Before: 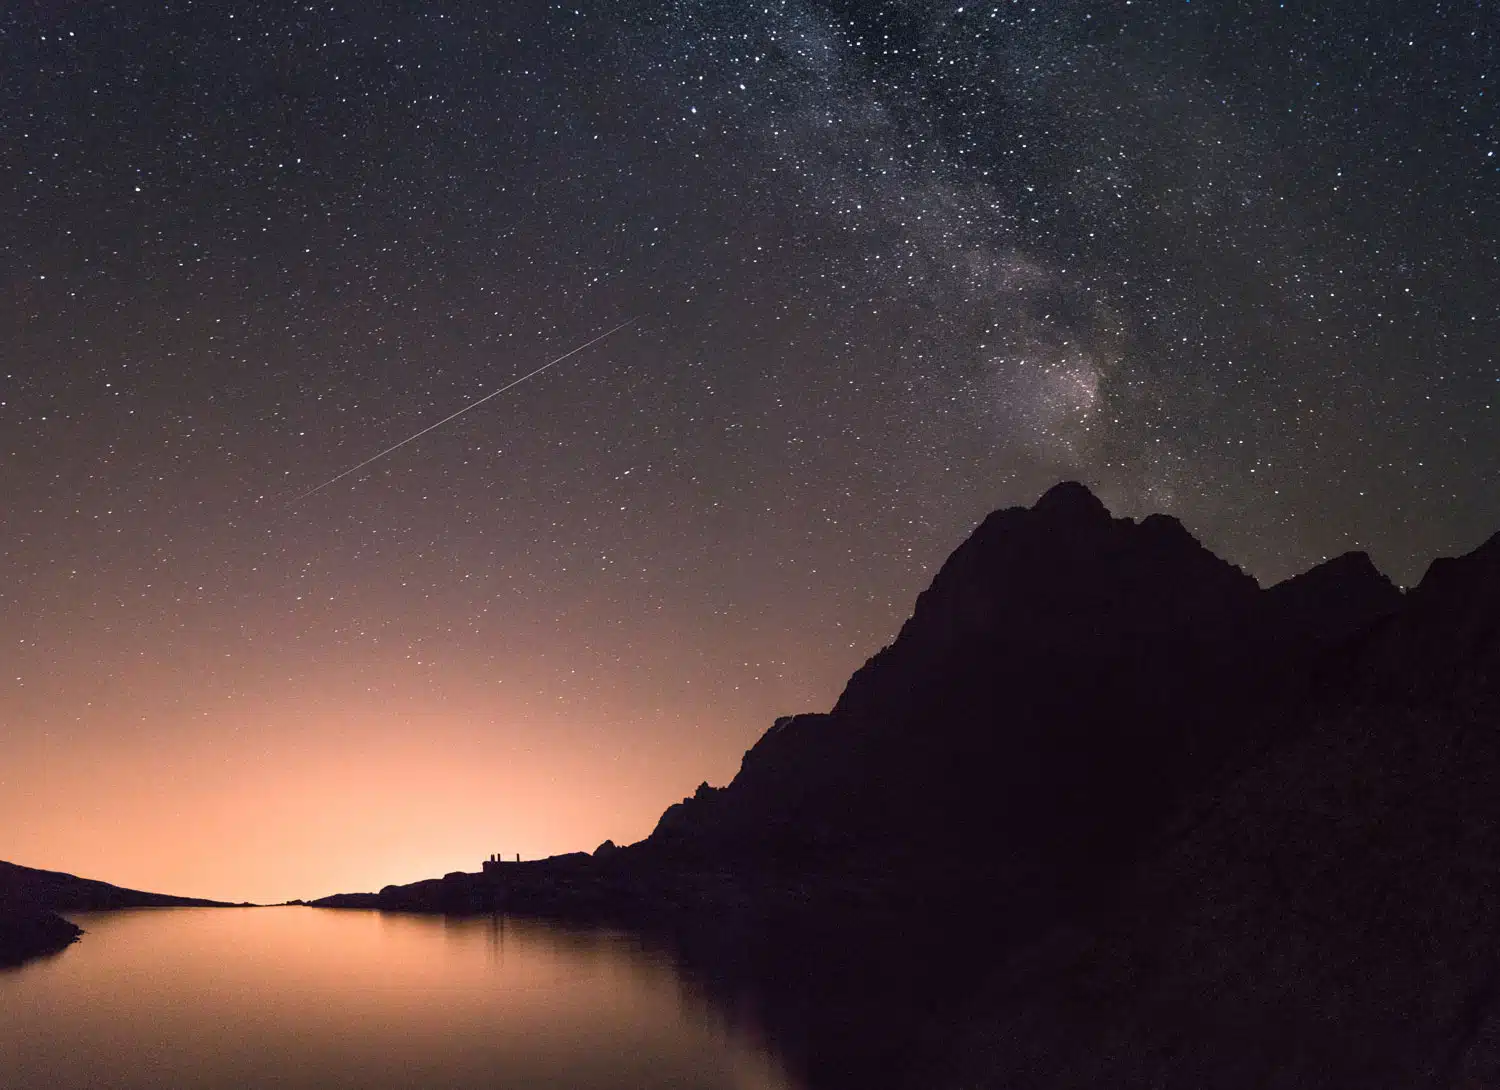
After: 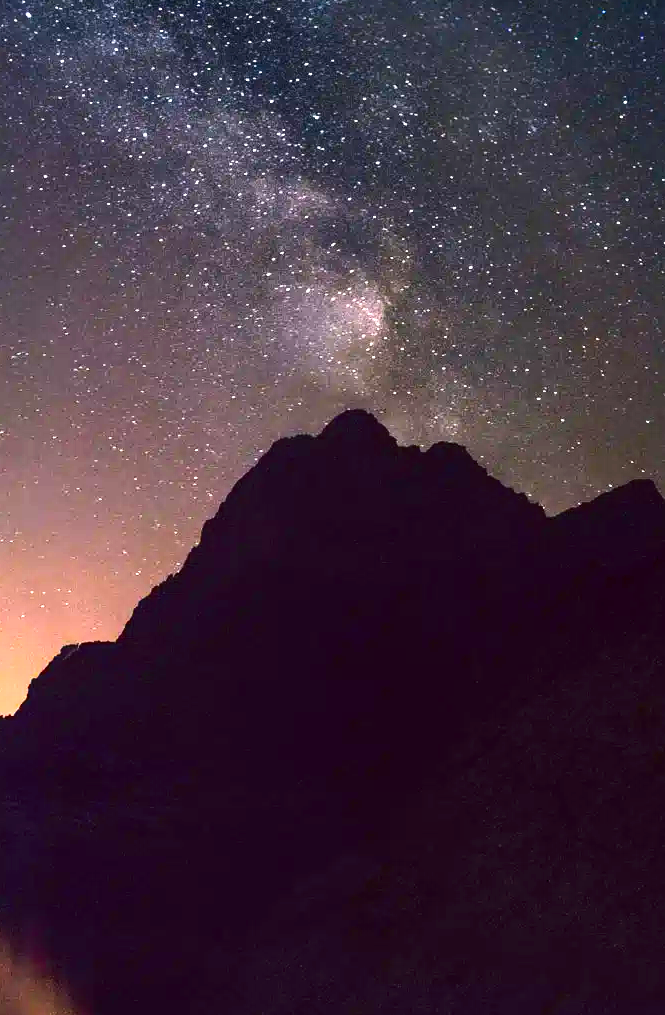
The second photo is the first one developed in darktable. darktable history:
exposure: black level correction 0, exposure 1.55 EV, compensate exposure bias true, compensate highlight preservation false
contrast brightness saturation: contrast 0.19, brightness -0.11, saturation 0.21
color balance: output saturation 120%
crop: left 47.628%, top 6.643%, right 7.874%
